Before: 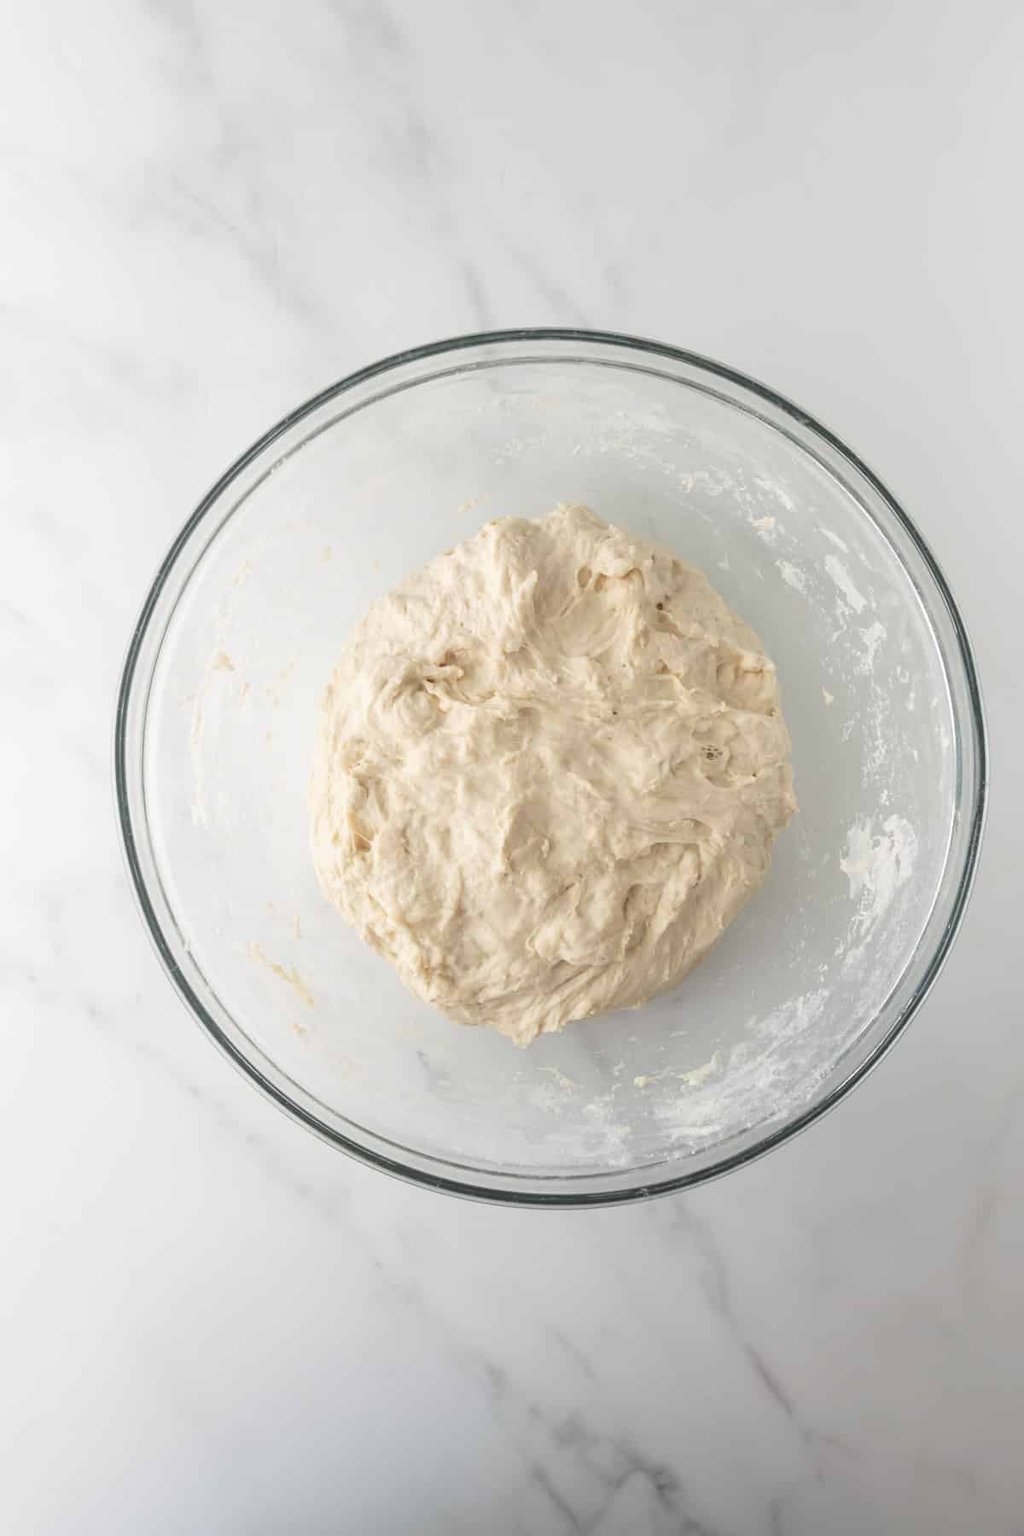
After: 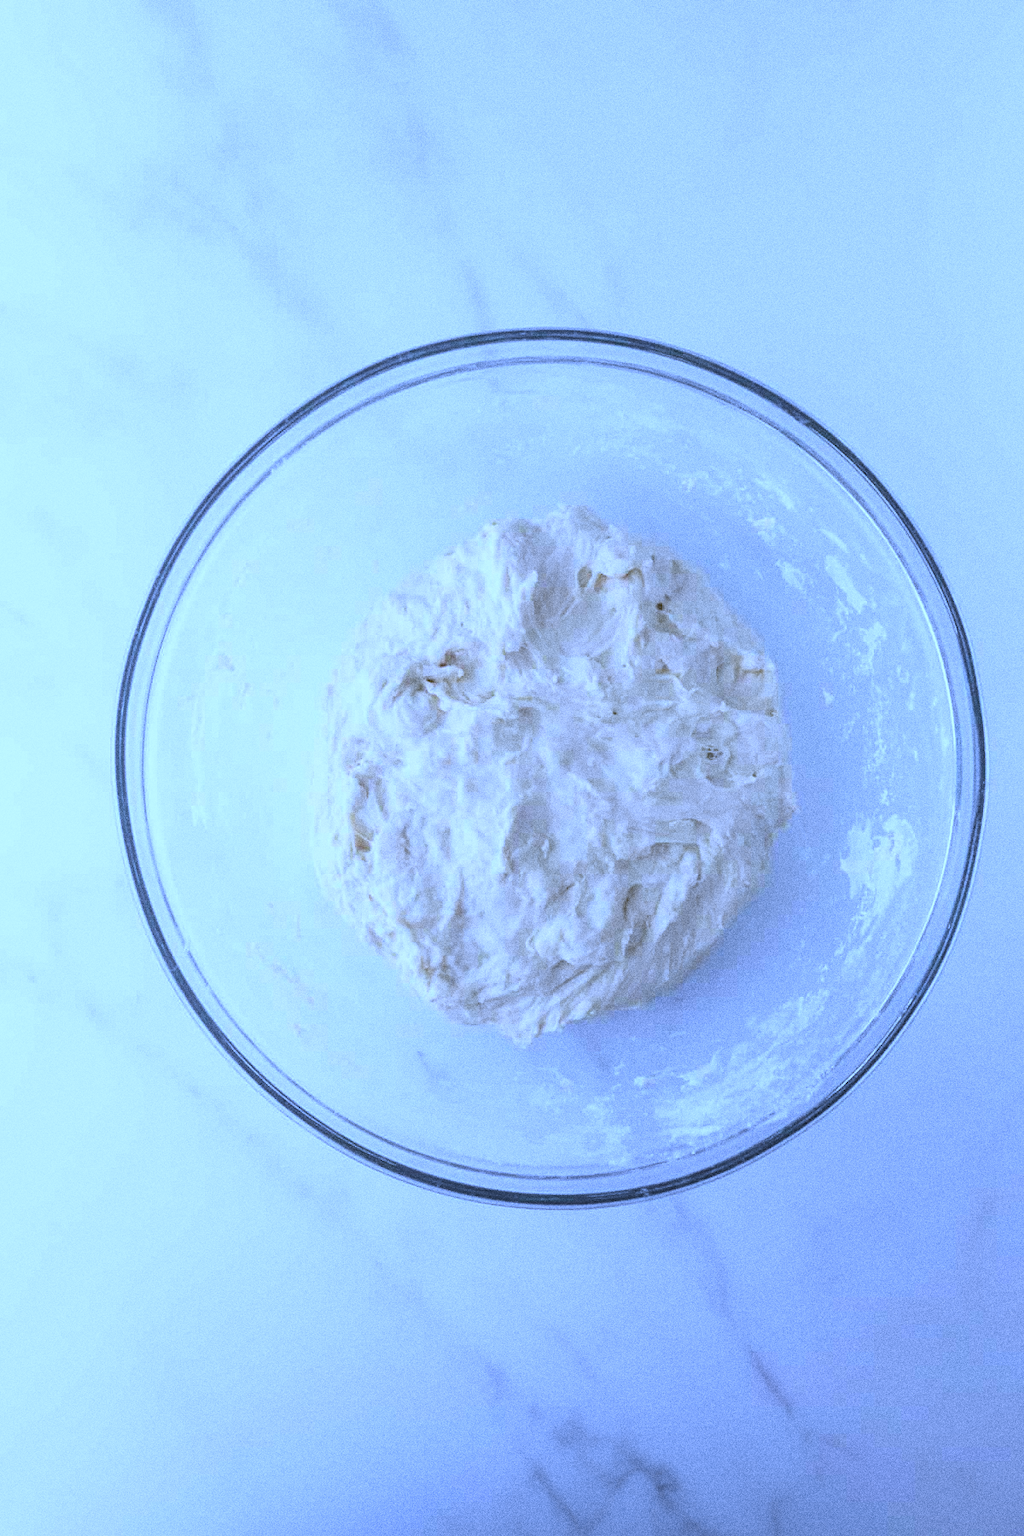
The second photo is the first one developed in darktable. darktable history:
grain: coarseness 0.09 ISO, strength 40%
white balance: red 0.766, blue 1.537
